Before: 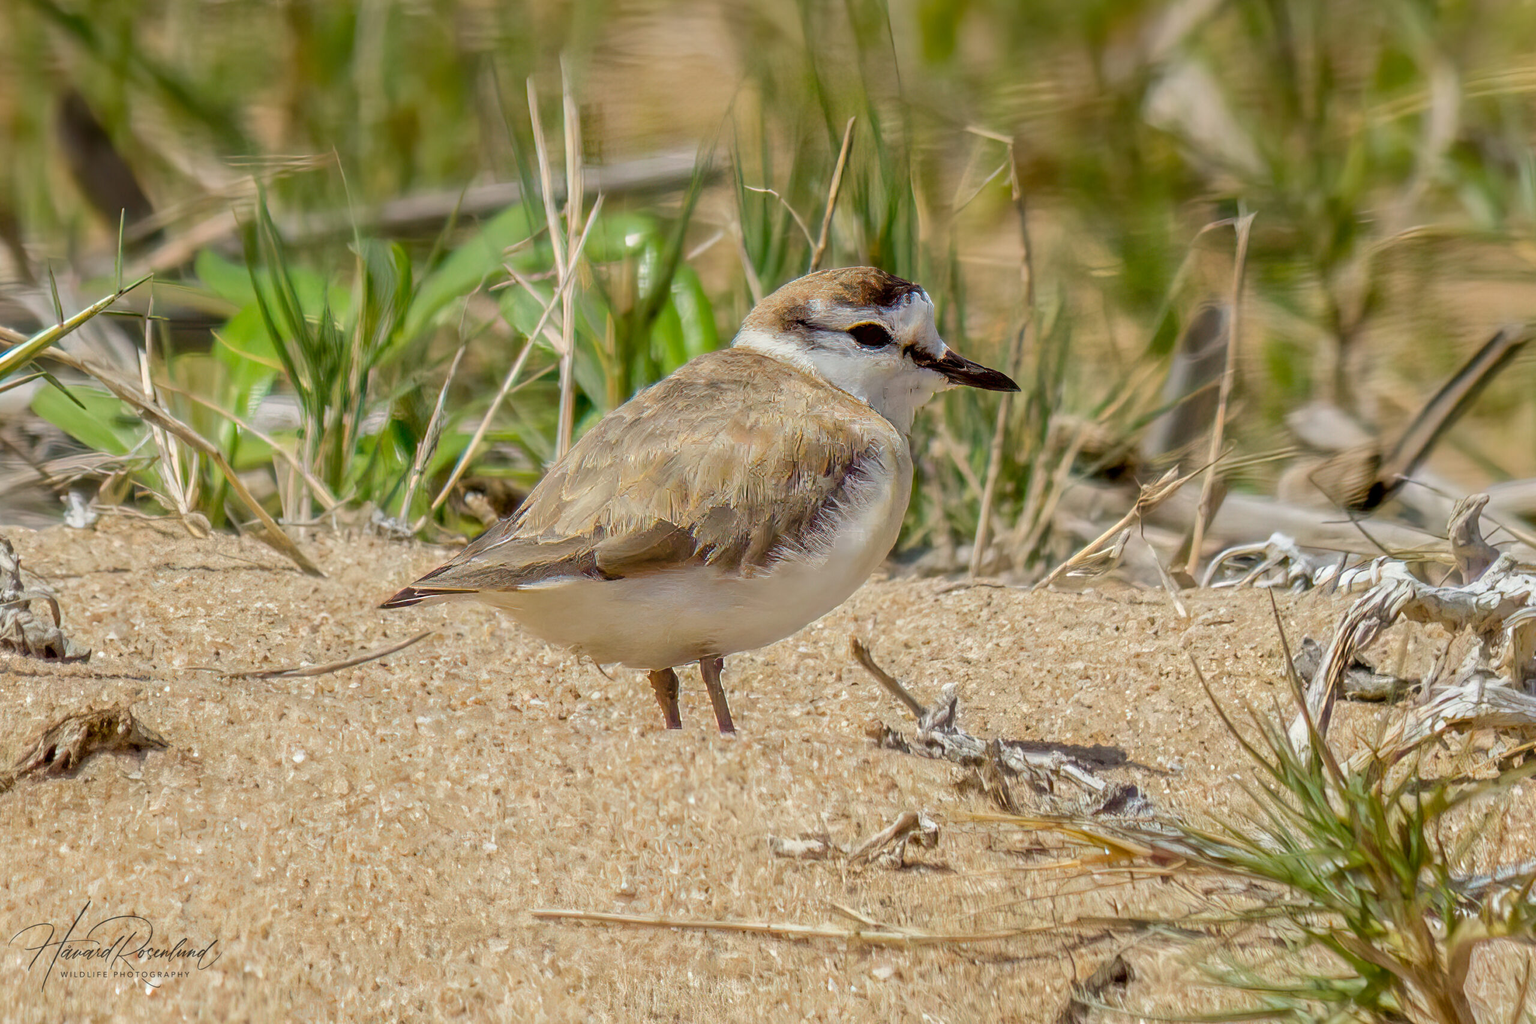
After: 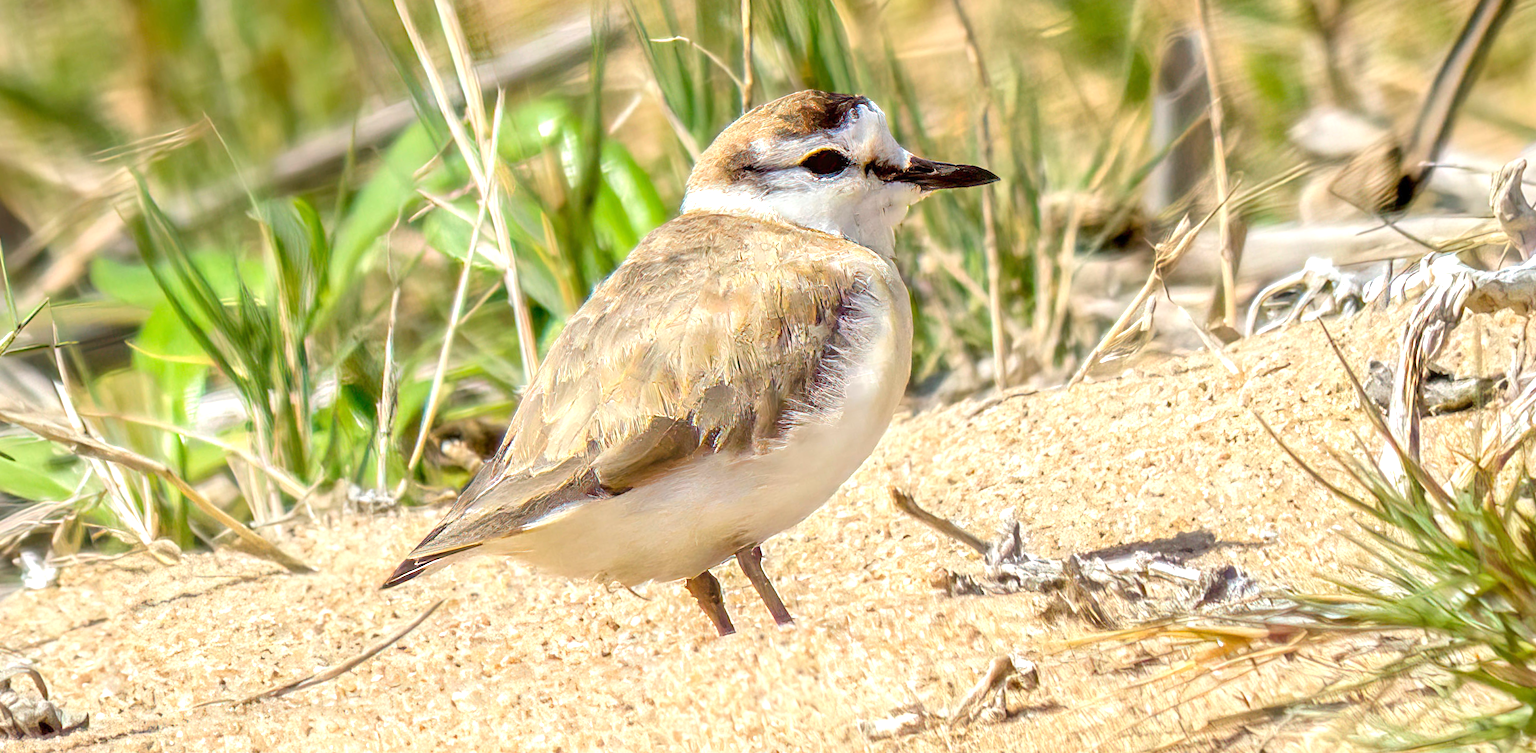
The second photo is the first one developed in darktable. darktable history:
exposure: exposure 0.999 EV, compensate highlight preservation false
rotate and perspective: rotation -14.8°, crop left 0.1, crop right 0.903, crop top 0.25, crop bottom 0.748
